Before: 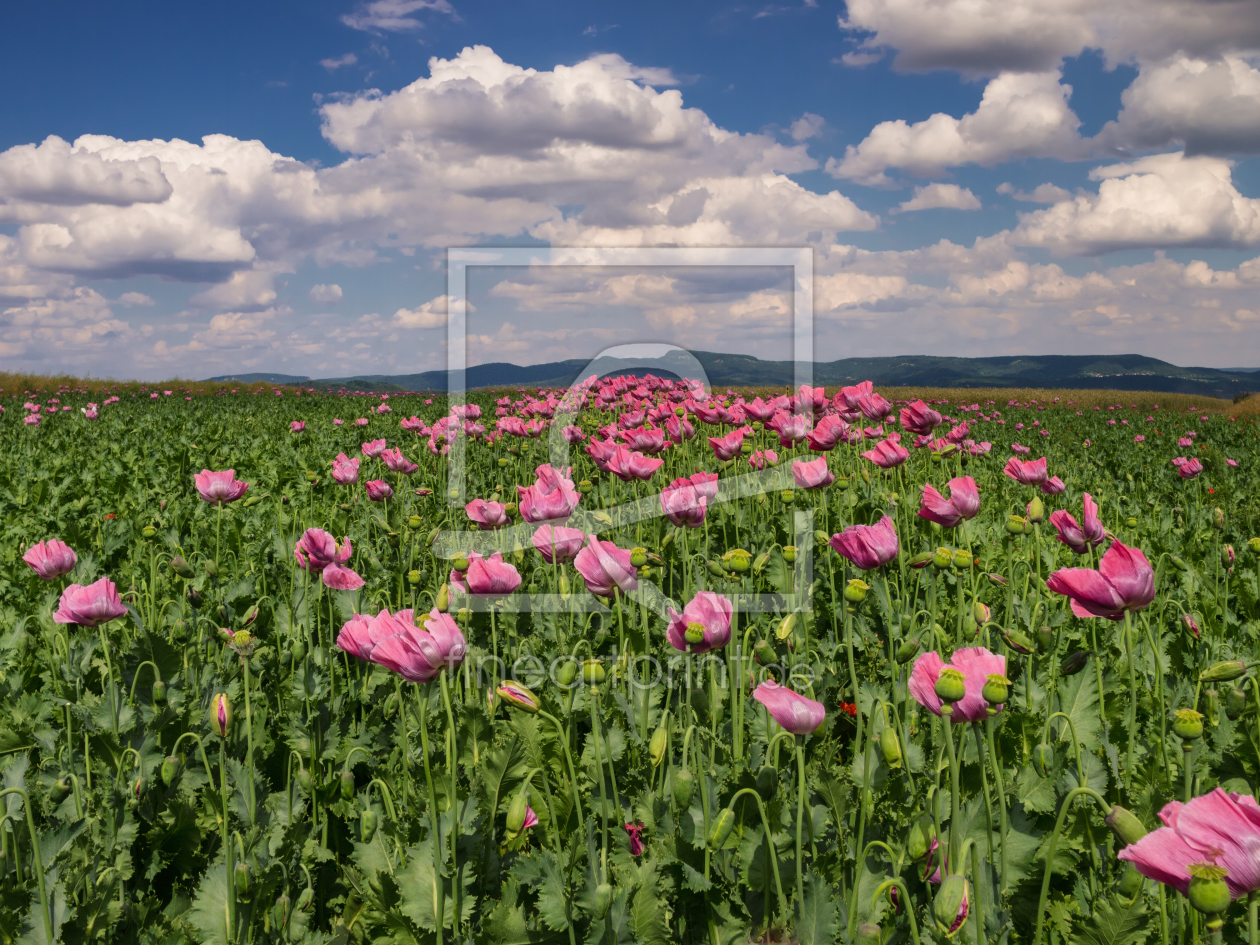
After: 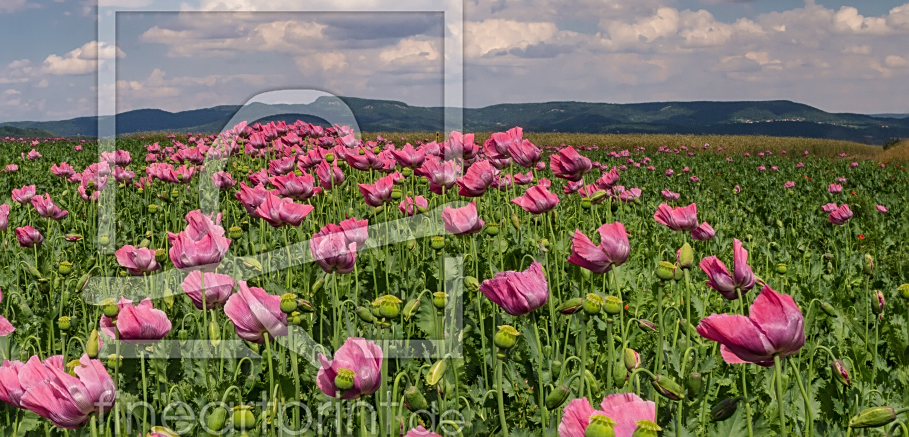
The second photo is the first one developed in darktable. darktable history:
sharpen: on, module defaults
local contrast: detail 110%
crop and rotate: left 27.784%, top 26.978%, bottom 26.728%
